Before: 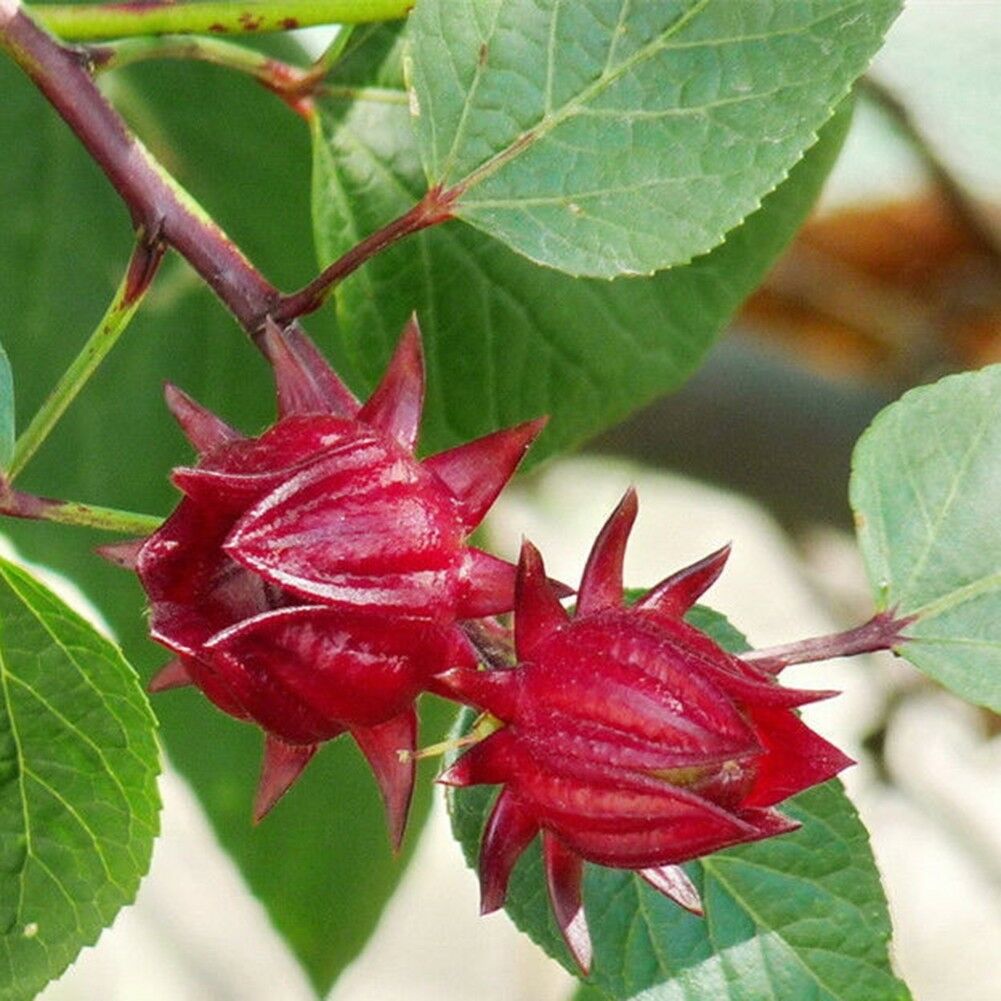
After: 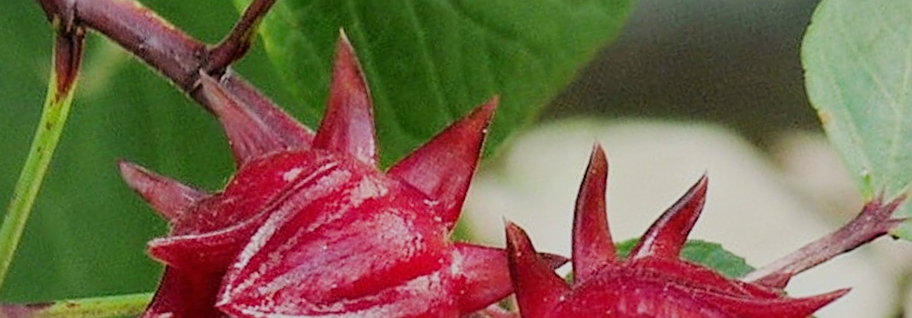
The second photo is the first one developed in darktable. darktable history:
rotate and perspective: rotation -14.8°, crop left 0.1, crop right 0.903, crop top 0.25, crop bottom 0.748
crop: left 1.744%, top 19.225%, right 5.069%, bottom 28.357%
filmic rgb: black relative exposure -6.98 EV, white relative exposure 5.63 EV, hardness 2.86
sharpen: on, module defaults
